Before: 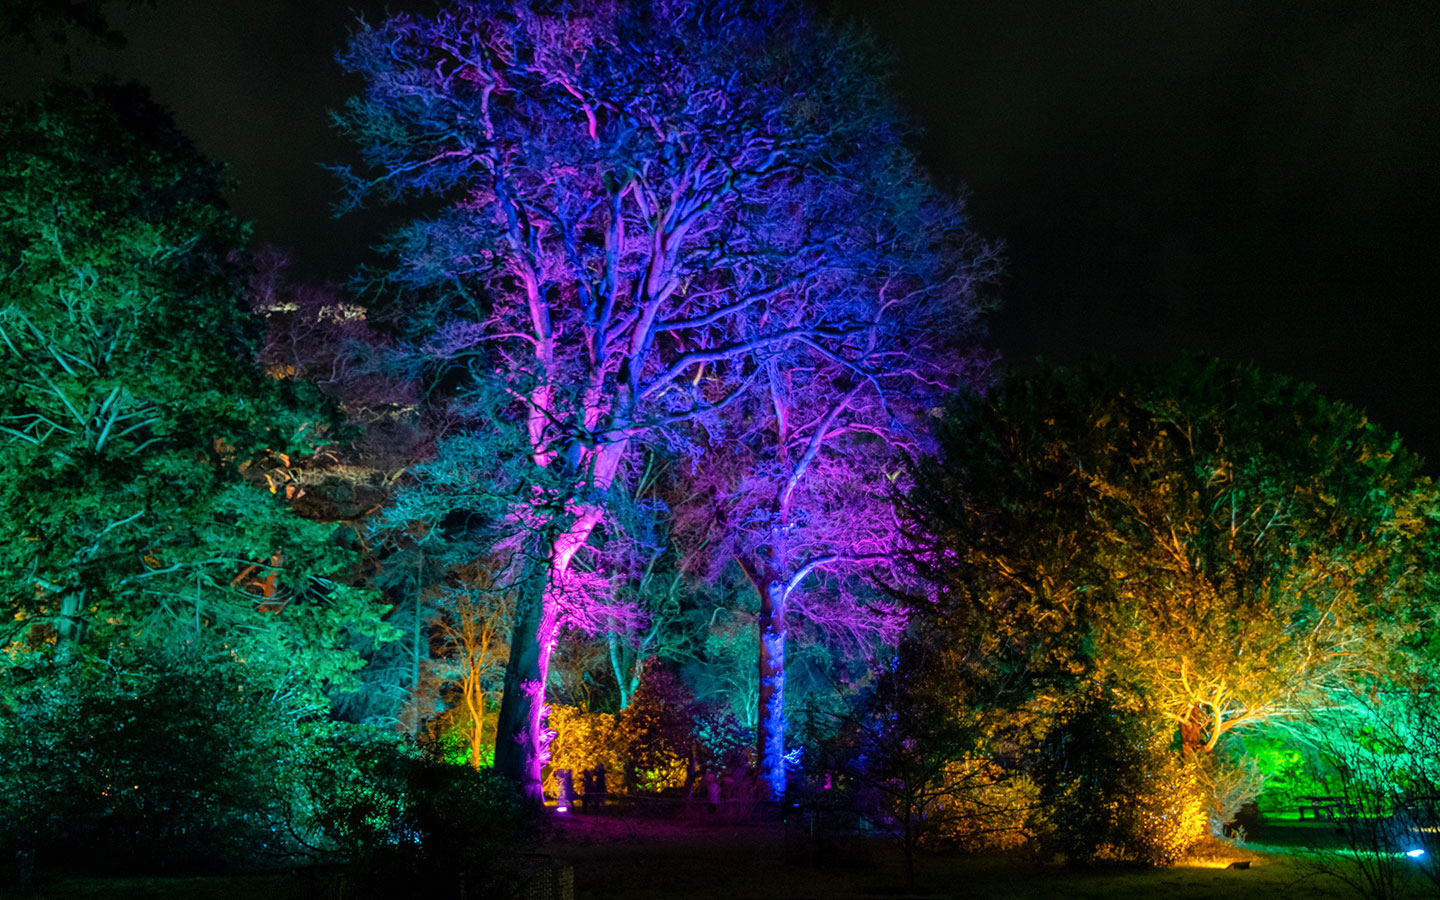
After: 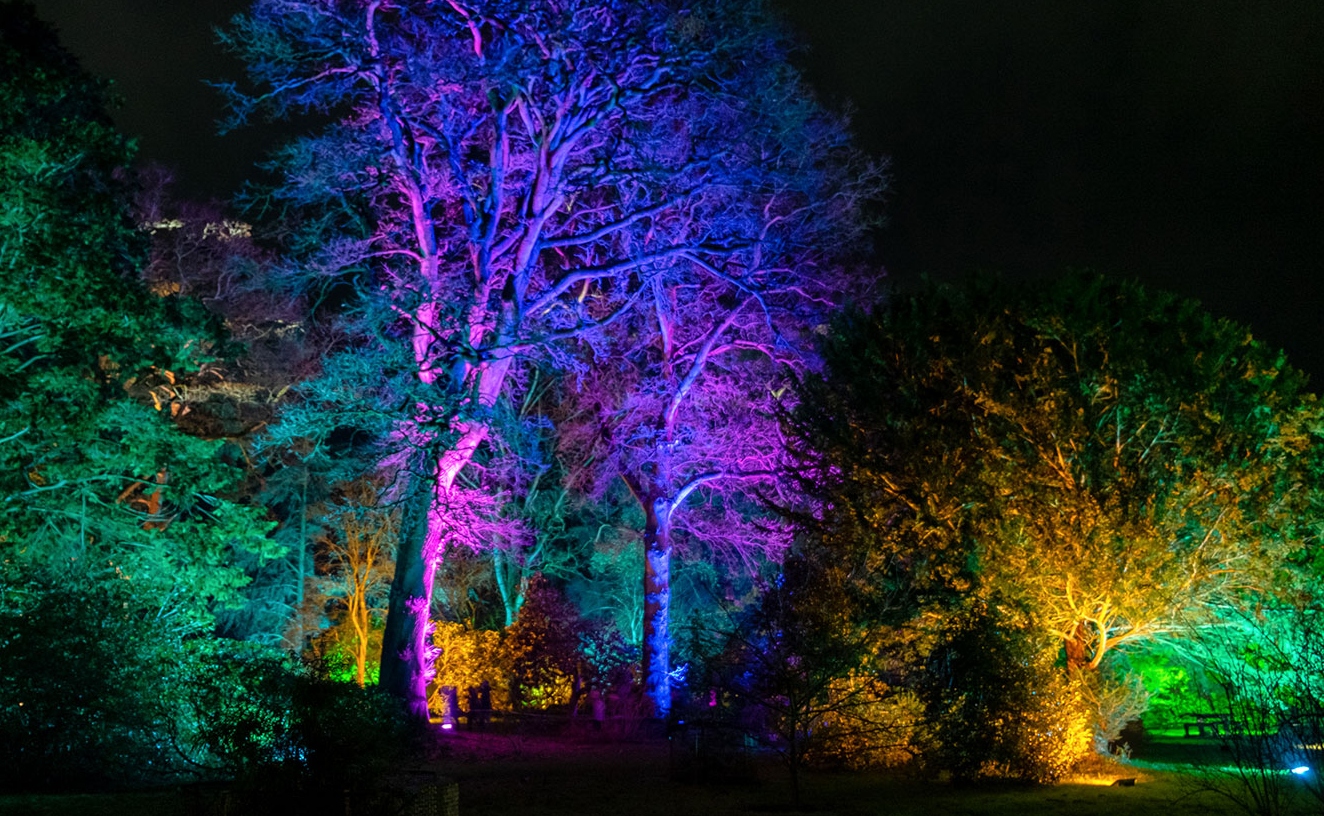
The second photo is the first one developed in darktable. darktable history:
crop and rotate: left 8.037%, top 9.279%
